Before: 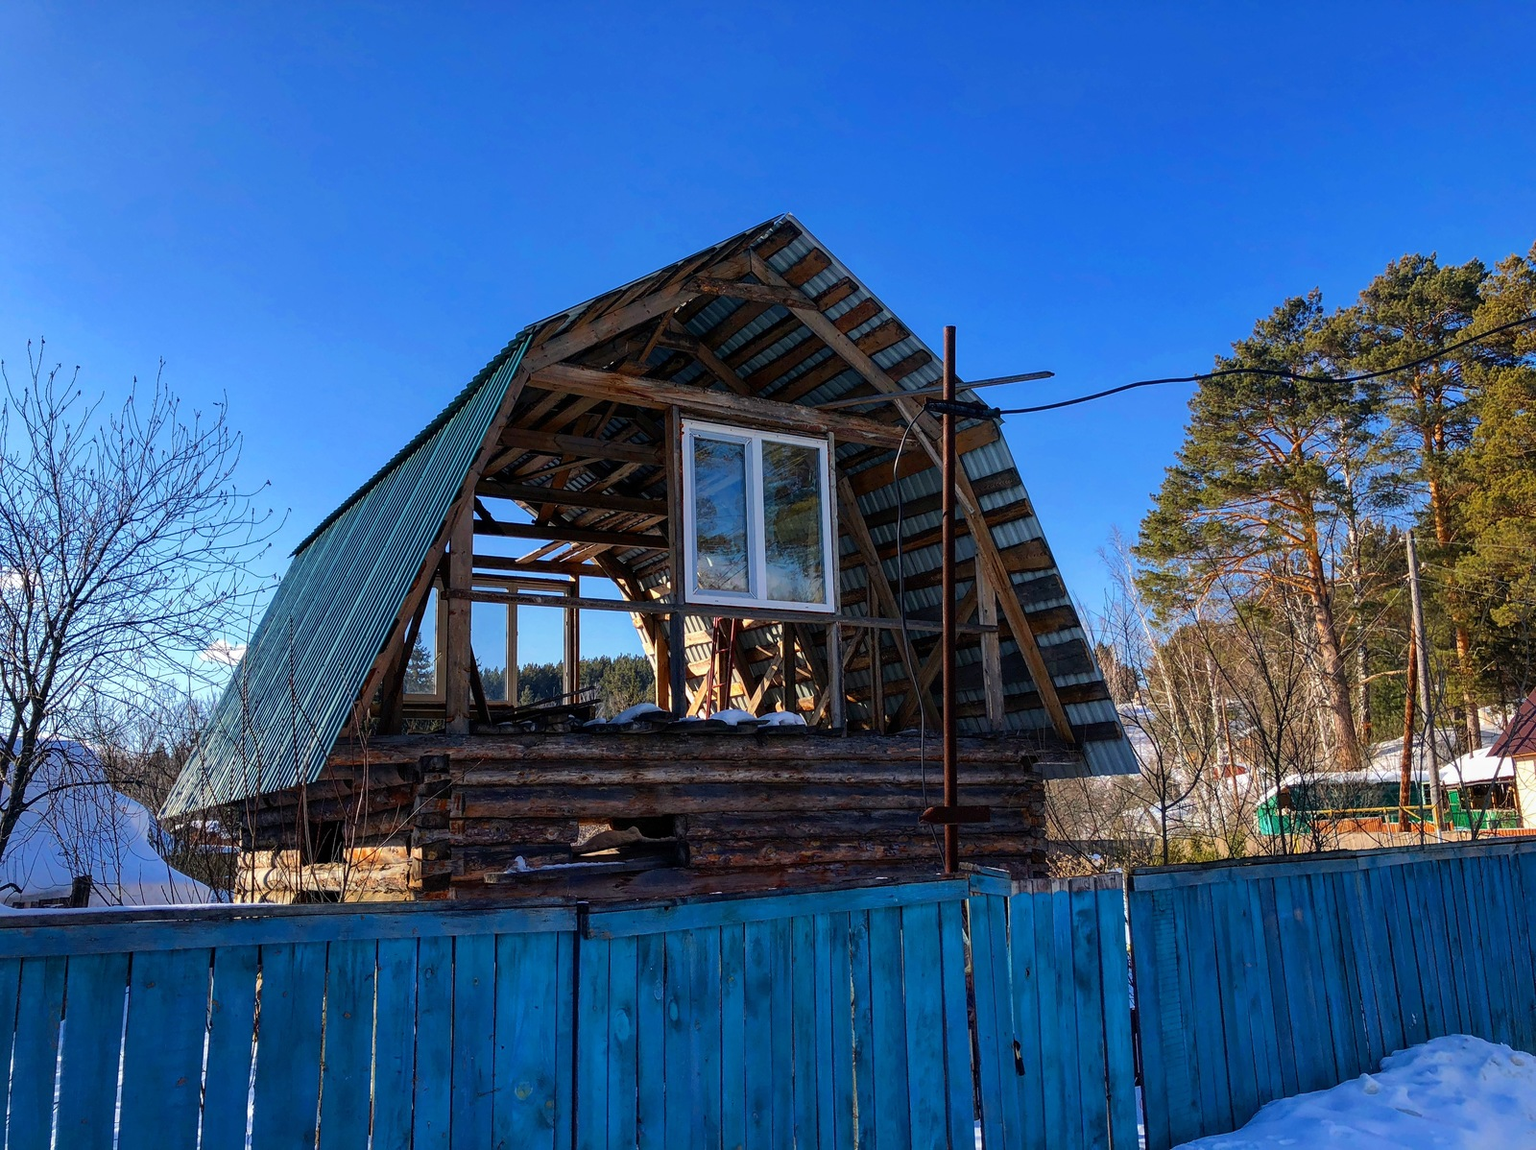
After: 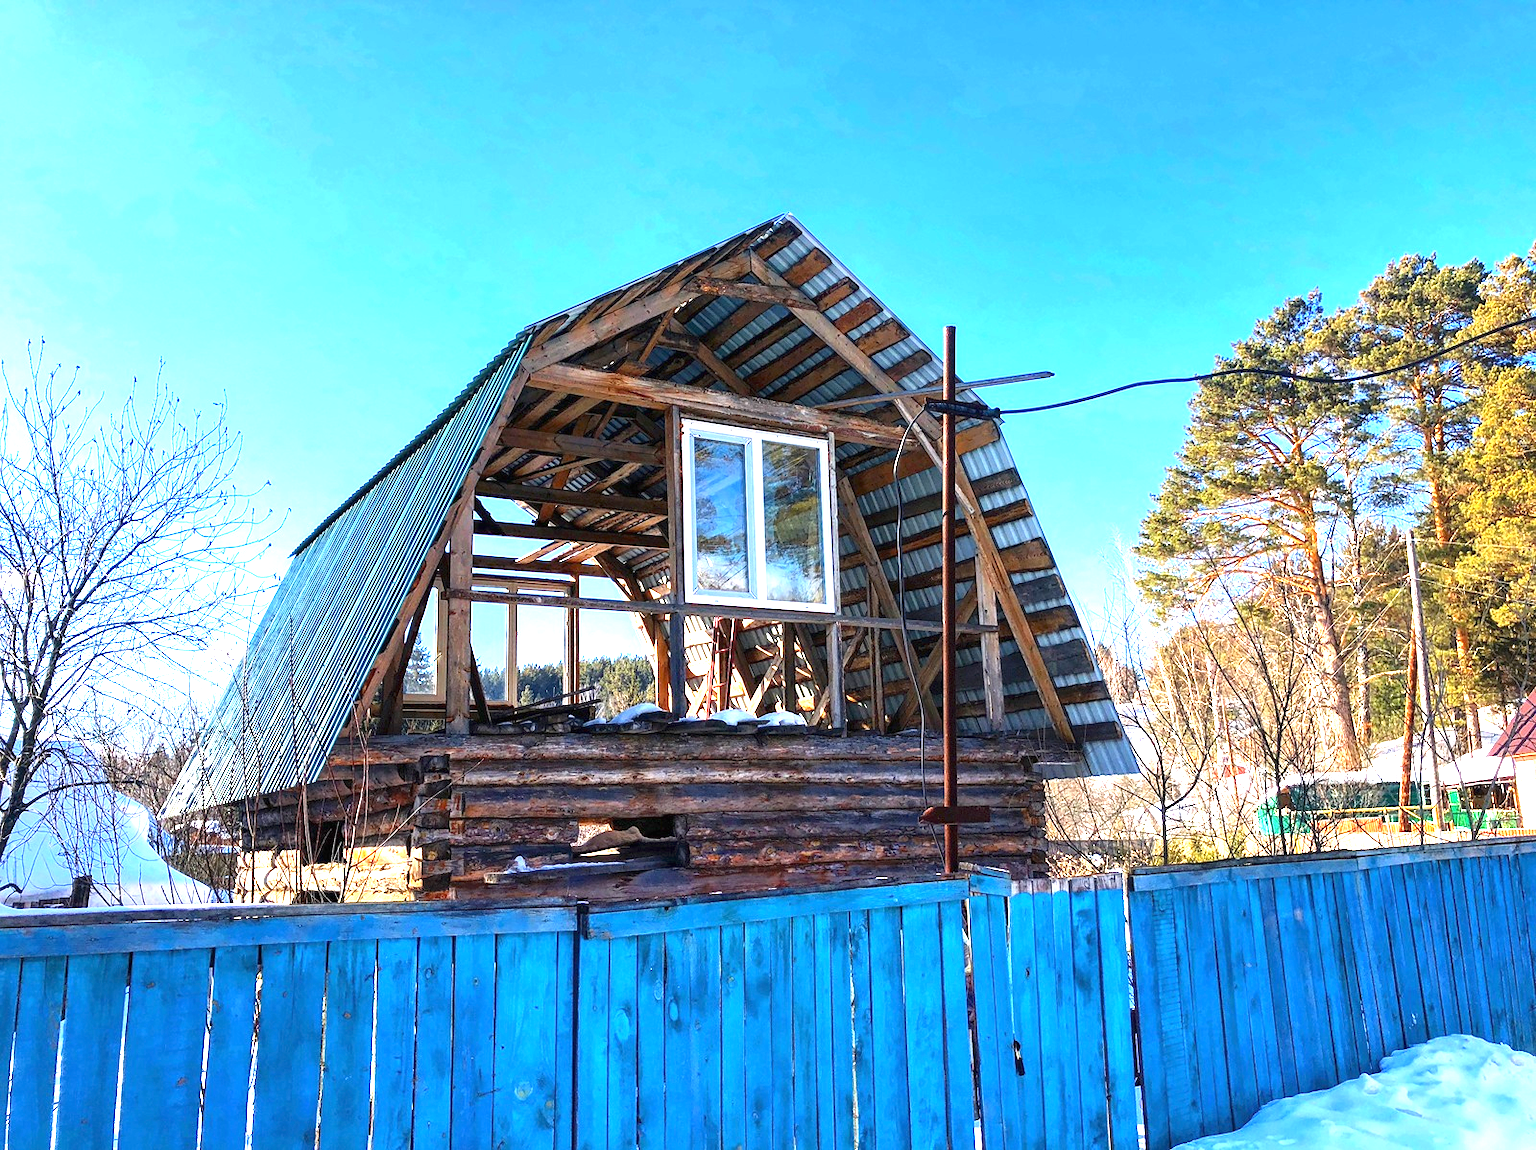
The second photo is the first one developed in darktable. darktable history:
exposure: black level correction 0, exposure 2.114 EV, compensate highlight preservation false
